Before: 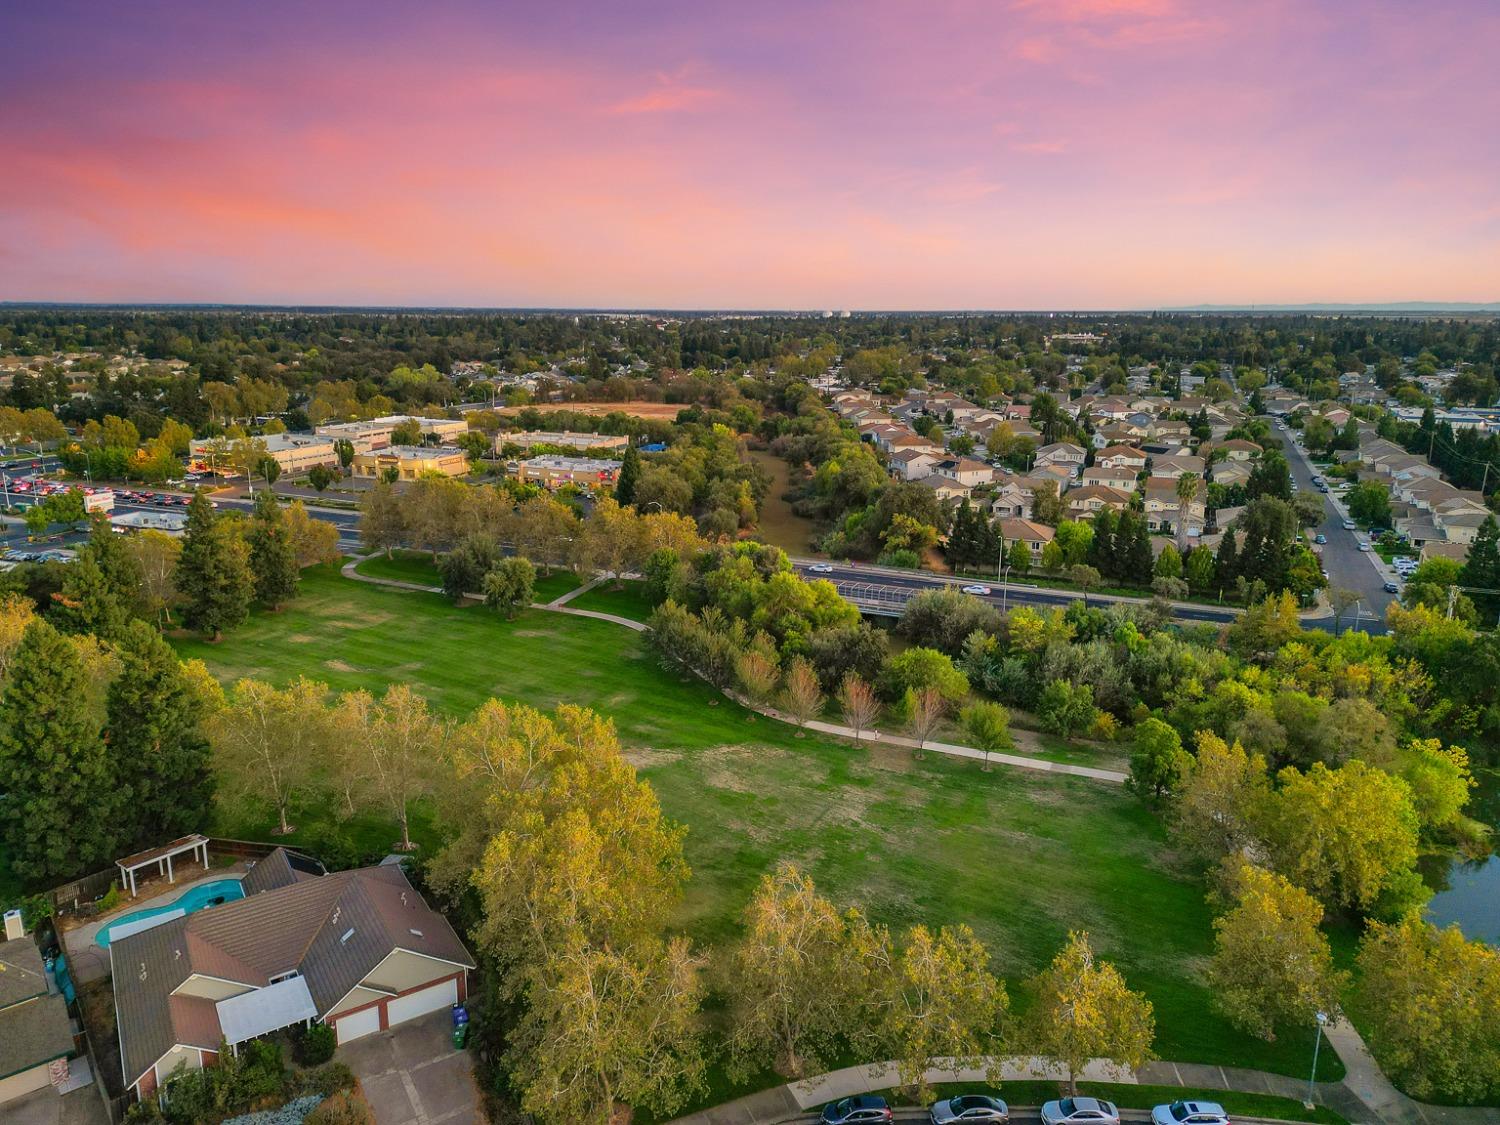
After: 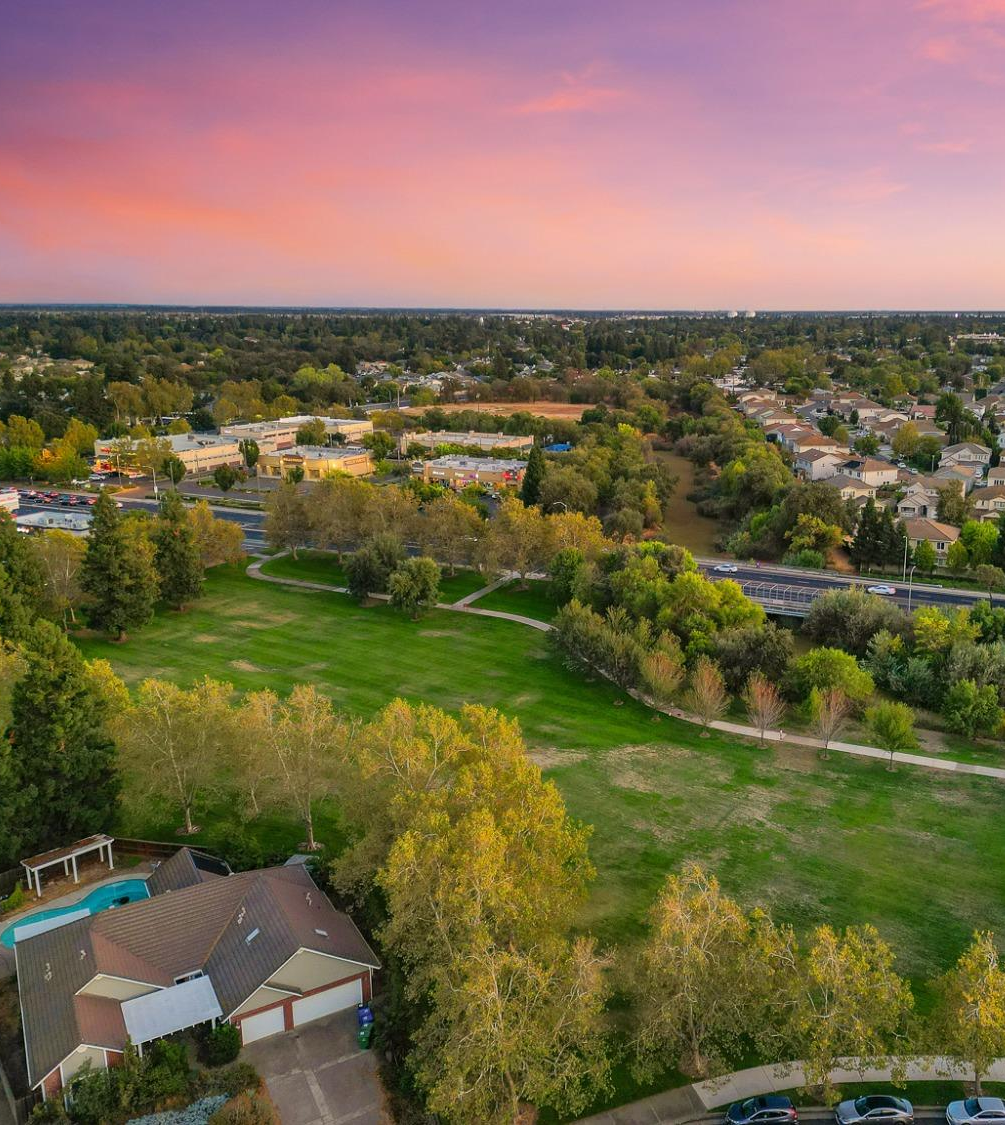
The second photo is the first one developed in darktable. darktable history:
crop and rotate: left 6.339%, right 26.658%
